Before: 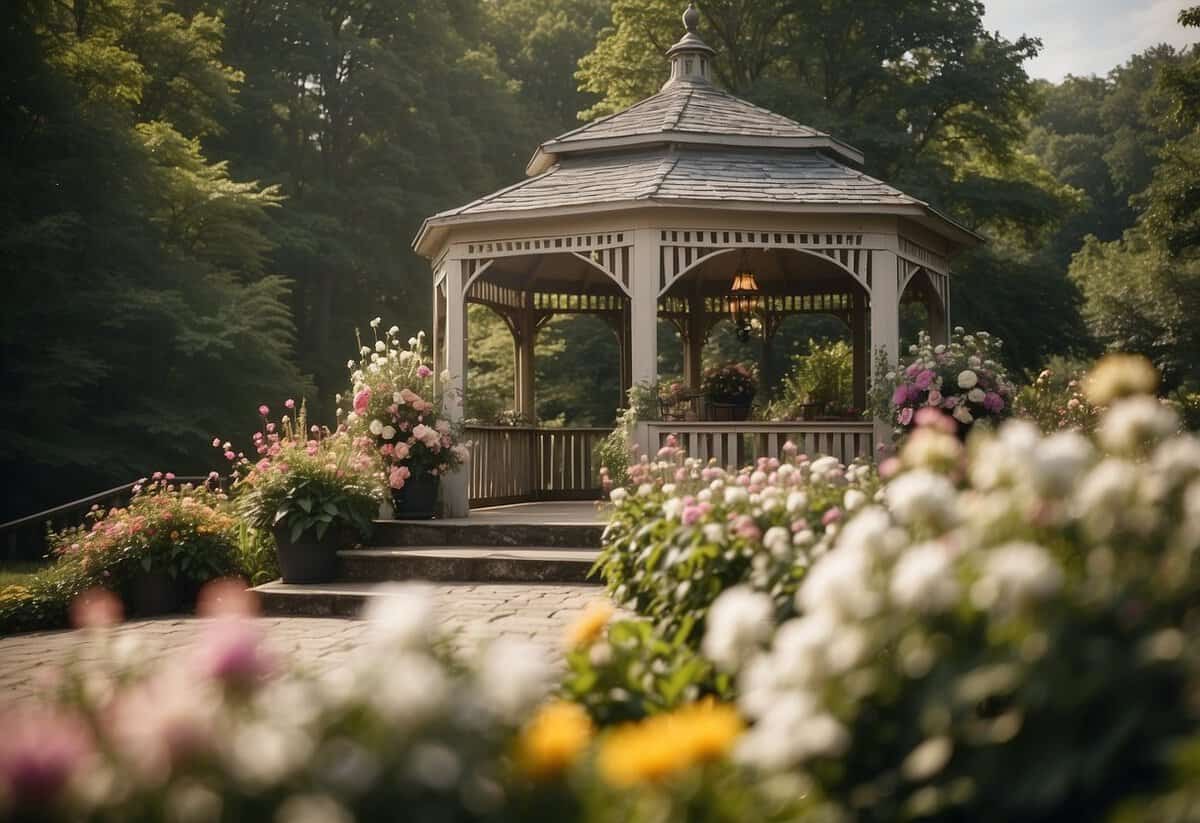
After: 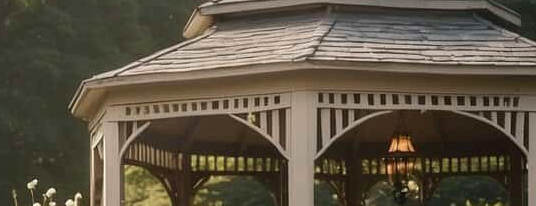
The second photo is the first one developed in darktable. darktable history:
crop: left 28.64%, top 16.832%, right 26.637%, bottom 58.055%
velvia: strength 15%
